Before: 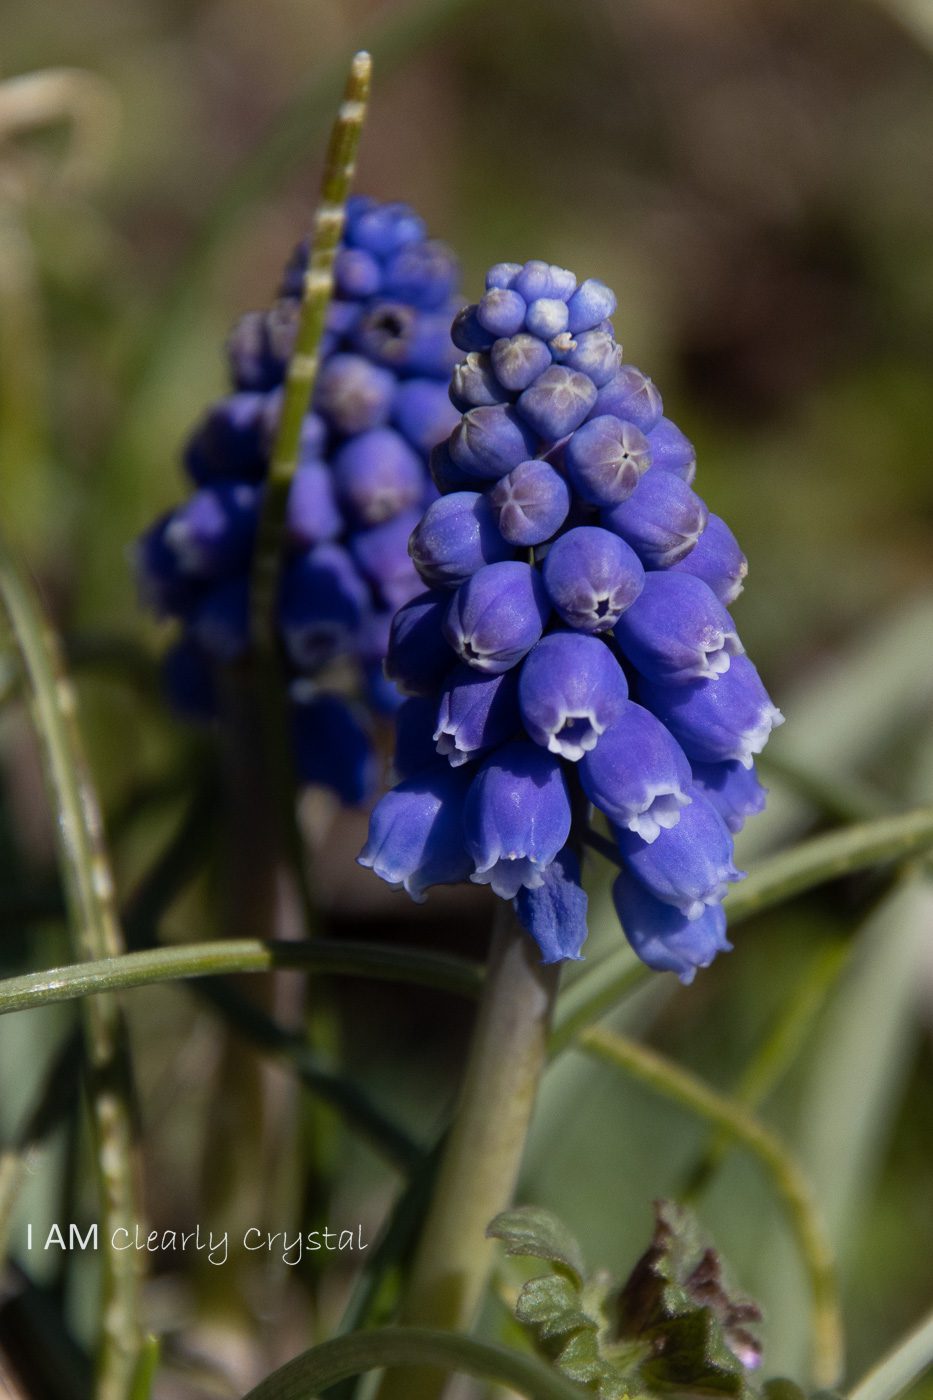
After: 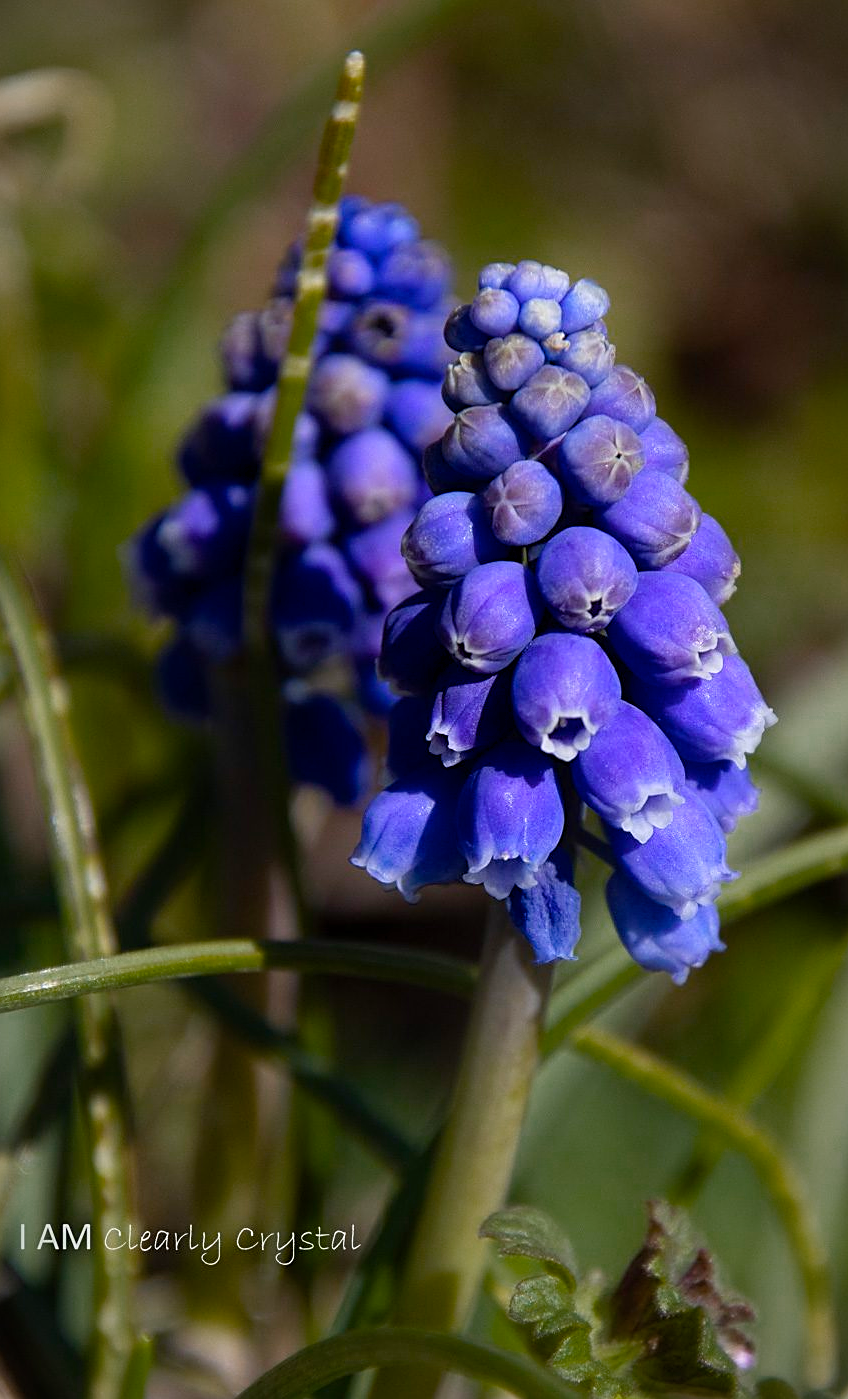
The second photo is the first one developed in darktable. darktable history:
sharpen: on, module defaults
color balance rgb: linear chroma grading › shadows -9.552%, linear chroma grading › global chroma 19.823%, perceptual saturation grading › global saturation 20%, perceptual saturation grading › highlights -25.898%, perceptual saturation grading › shadows 26.076%
vignetting: fall-off start 100.39%, fall-off radius 65.39%, brightness -0.58, saturation -0.256, automatic ratio true
crop and rotate: left 0.953%, right 8.12%
color zones: curves: ch0 [(0, 0.558) (0.143, 0.548) (0.286, 0.447) (0.429, 0.259) (0.571, 0.5) (0.714, 0.5) (0.857, 0.593) (1, 0.558)]; ch1 [(0, 0.543) (0.01, 0.544) (0.12, 0.492) (0.248, 0.458) (0.5, 0.534) (0.748, 0.5) (0.99, 0.469) (1, 0.543)]; ch2 [(0, 0.507) (0.143, 0.522) (0.286, 0.505) (0.429, 0.5) (0.571, 0.5) (0.714, 0.5) (0.857, 0.5) (1, 0.507)]
